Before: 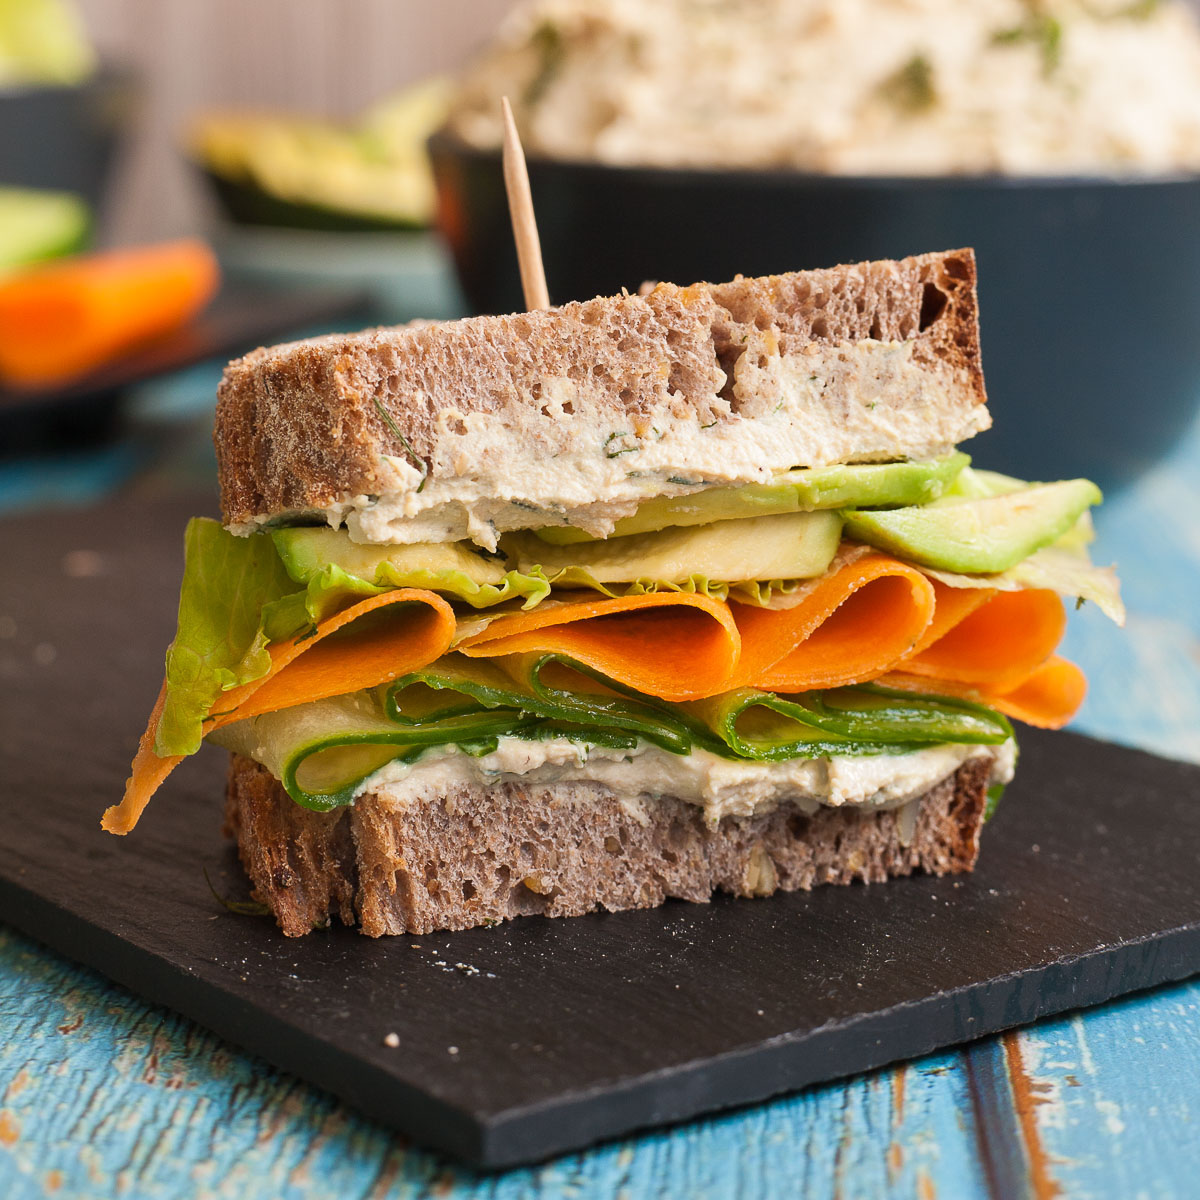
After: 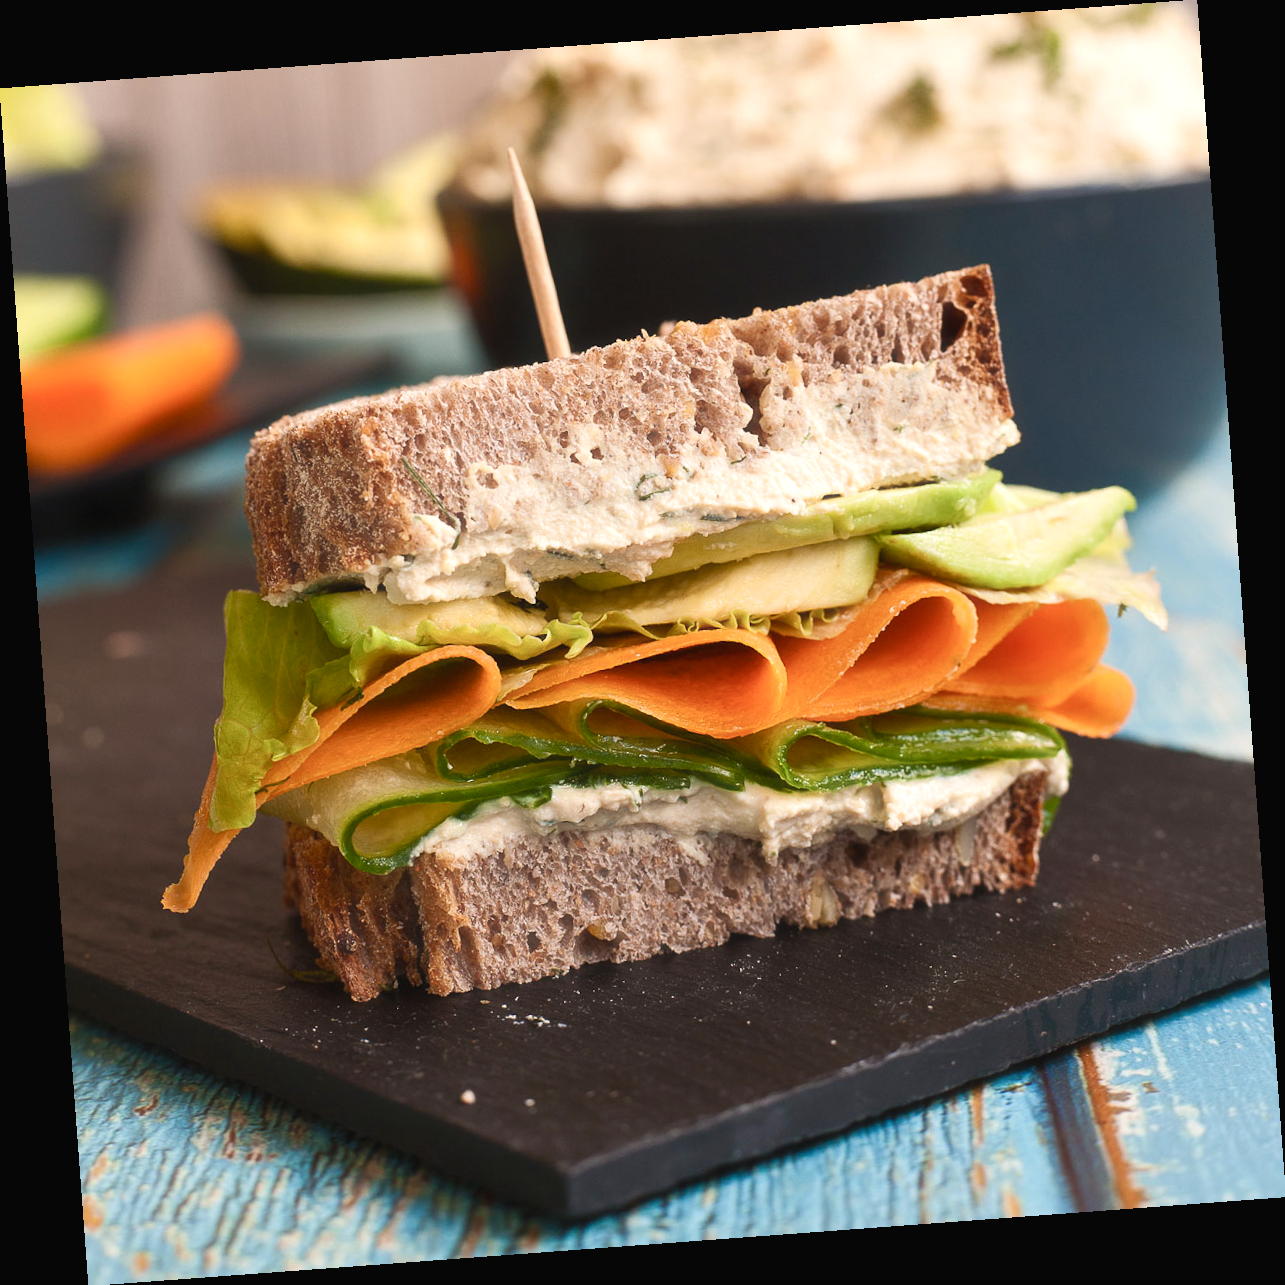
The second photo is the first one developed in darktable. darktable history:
rotate and perspective: rotation -4.25°, automatic cropping off
haze removal: strength -0.1, adaptive false
color balance rgb: shadows lift › chroma 1%, shadows lift › hue 28.8°, power › hue 60°, highlights gain › chroma 1%, highlights gain › hue 60°, global offset › luminance 0.25%, perceptual saturation grading › highlights -20%, perceptual saturation grading › shadows 20%, perceptual brilliance grading › highlights 5%, perceptual brilliance grading › shadows -10%, global vibrance 19.67%
tone equalizer: on, module defaults
